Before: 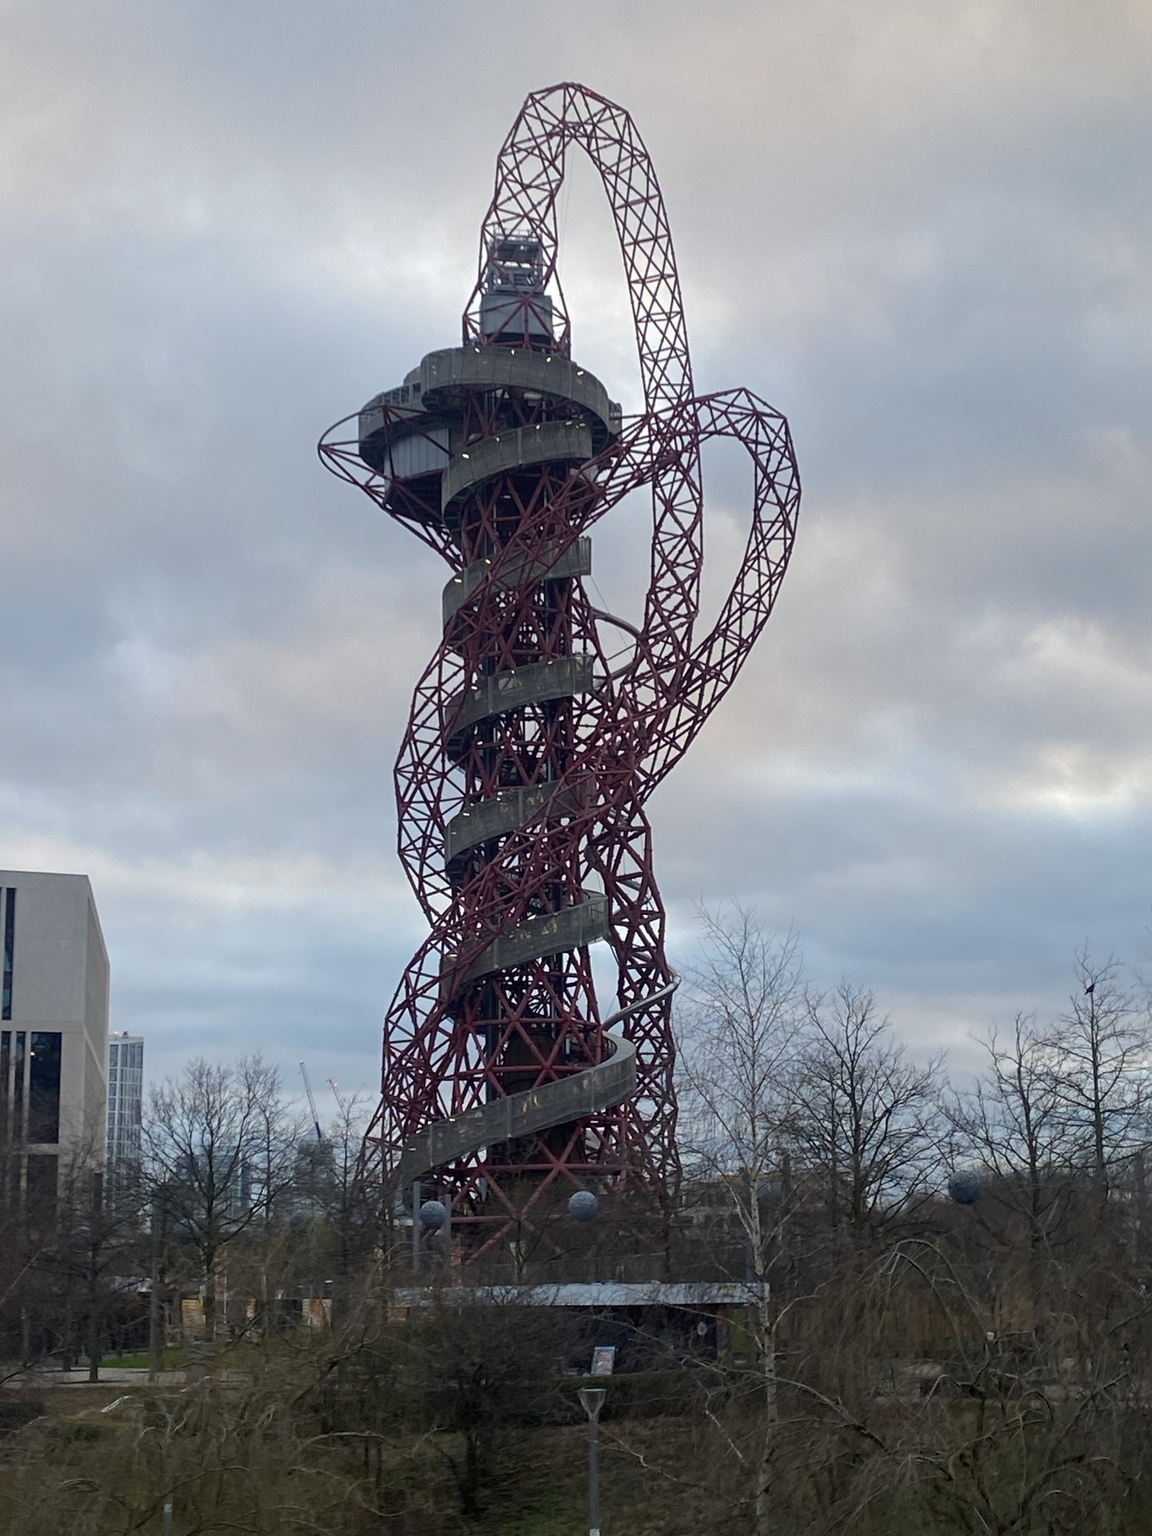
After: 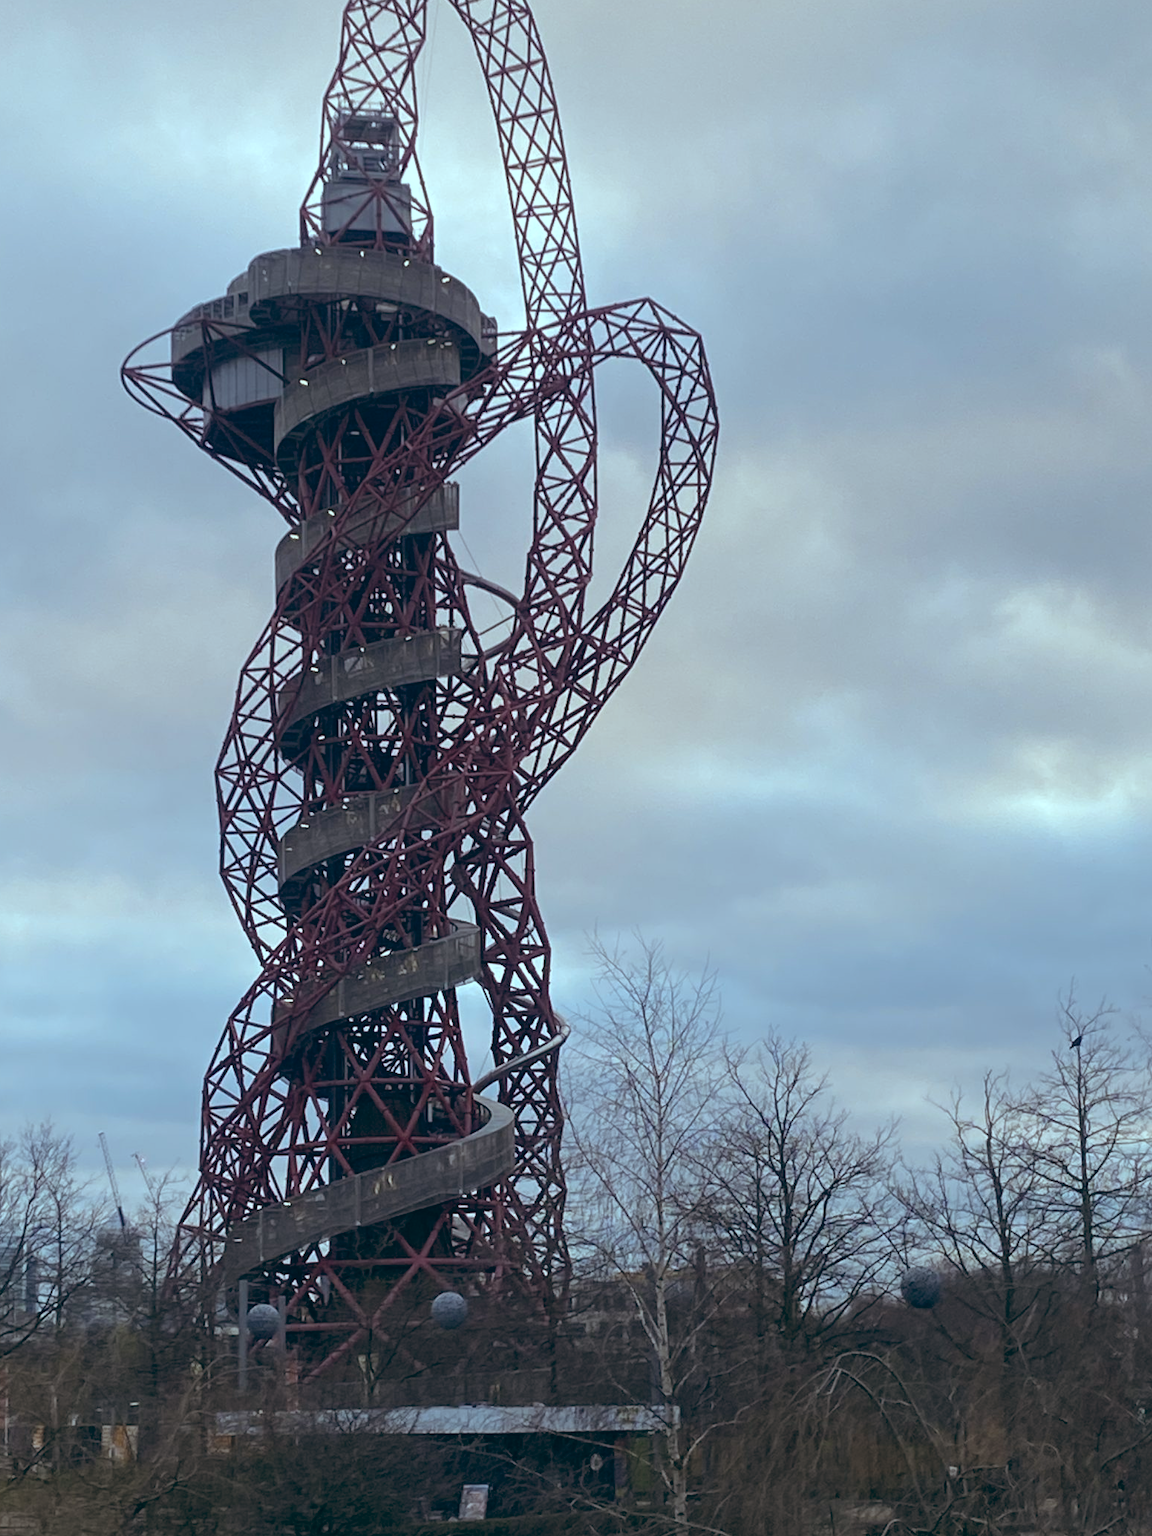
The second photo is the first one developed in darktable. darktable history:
crop: left 19.159%, top 9.58%, bottom 9.58%
color balance: lift [1.003, 0.993, 1.001, 1.007], gamma [1.018, 1.072, 0.959, 0.928], gain [0.974, 0.873, 1.031, 1.127]
exposure: compensate highlight preservation false
